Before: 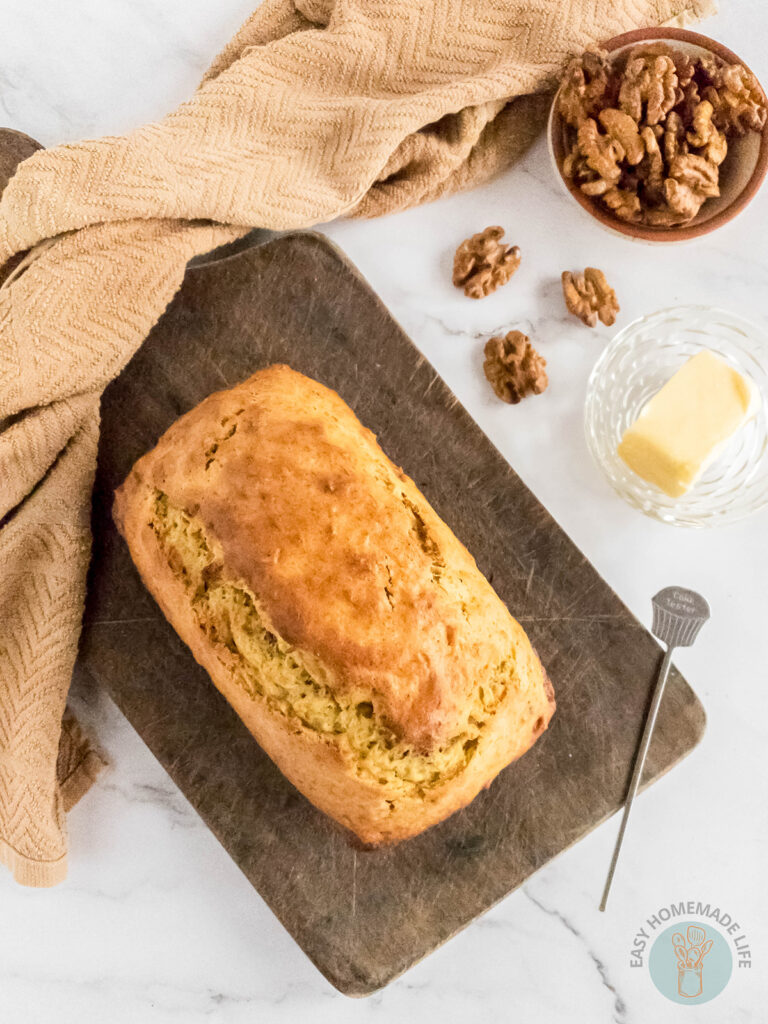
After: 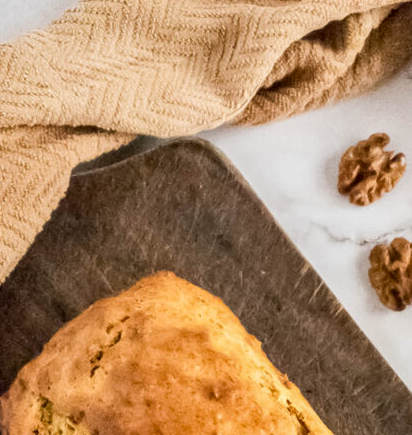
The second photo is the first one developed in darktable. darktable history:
shadows and highlights: shadows 43.74, white point adjustment -1.31, soften with gaussian
local contrast: on, module defaults
crop: left 15.086%, top 9.122%, right 31.239%, bottom 48.361%
